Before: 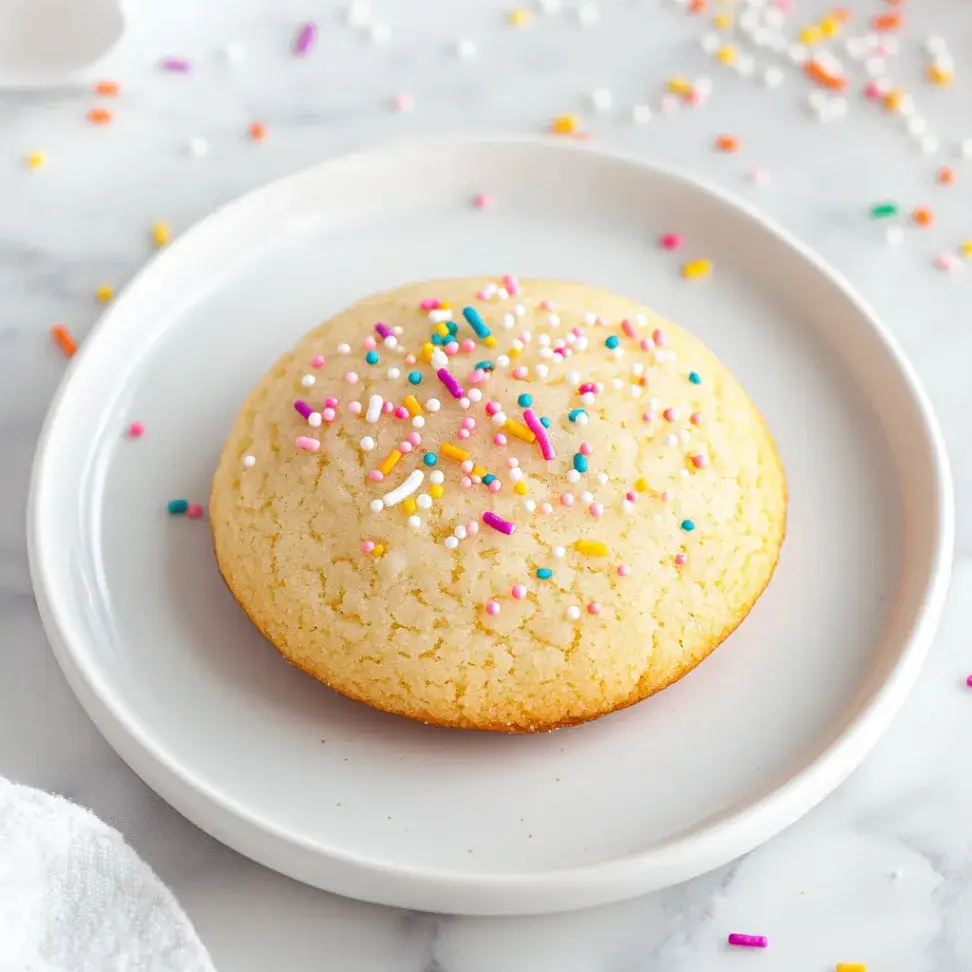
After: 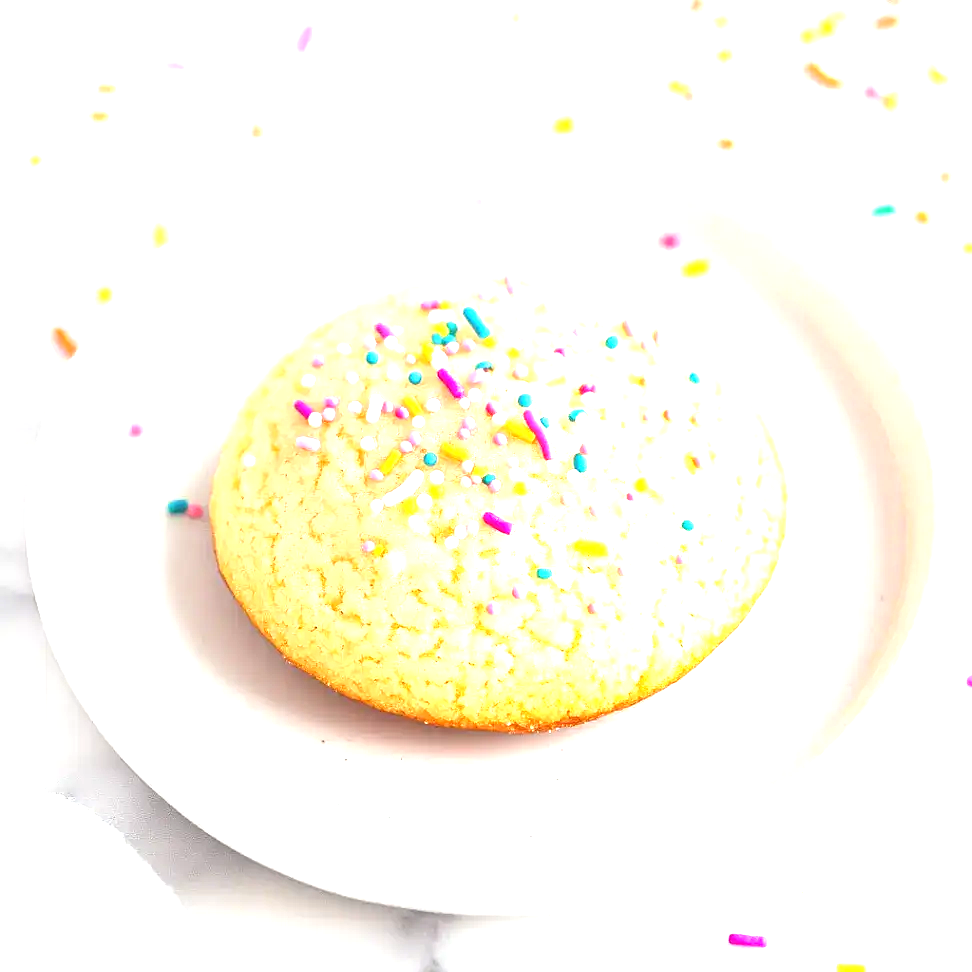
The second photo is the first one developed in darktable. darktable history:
sharpen: radius 1.315, amount 0.29, threshold 0.245
exposure: black level correction 0, exposure 1.439 EV, compensate exposure bias true, compensate highlight preservation false
color correction: highlights b* -0.036
